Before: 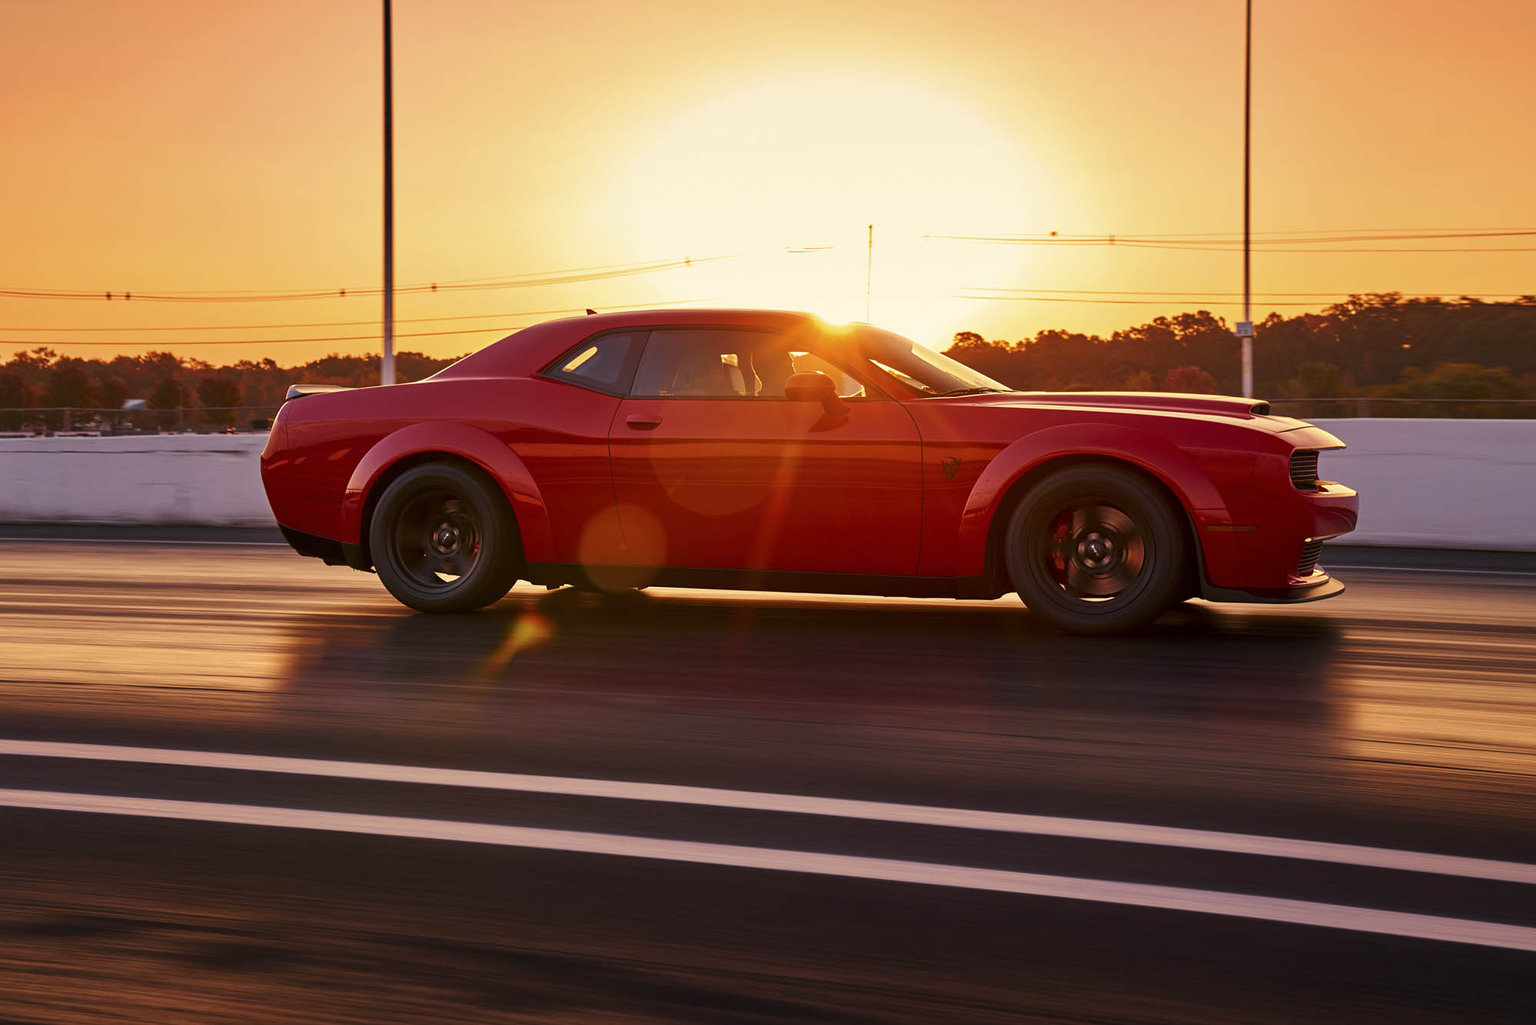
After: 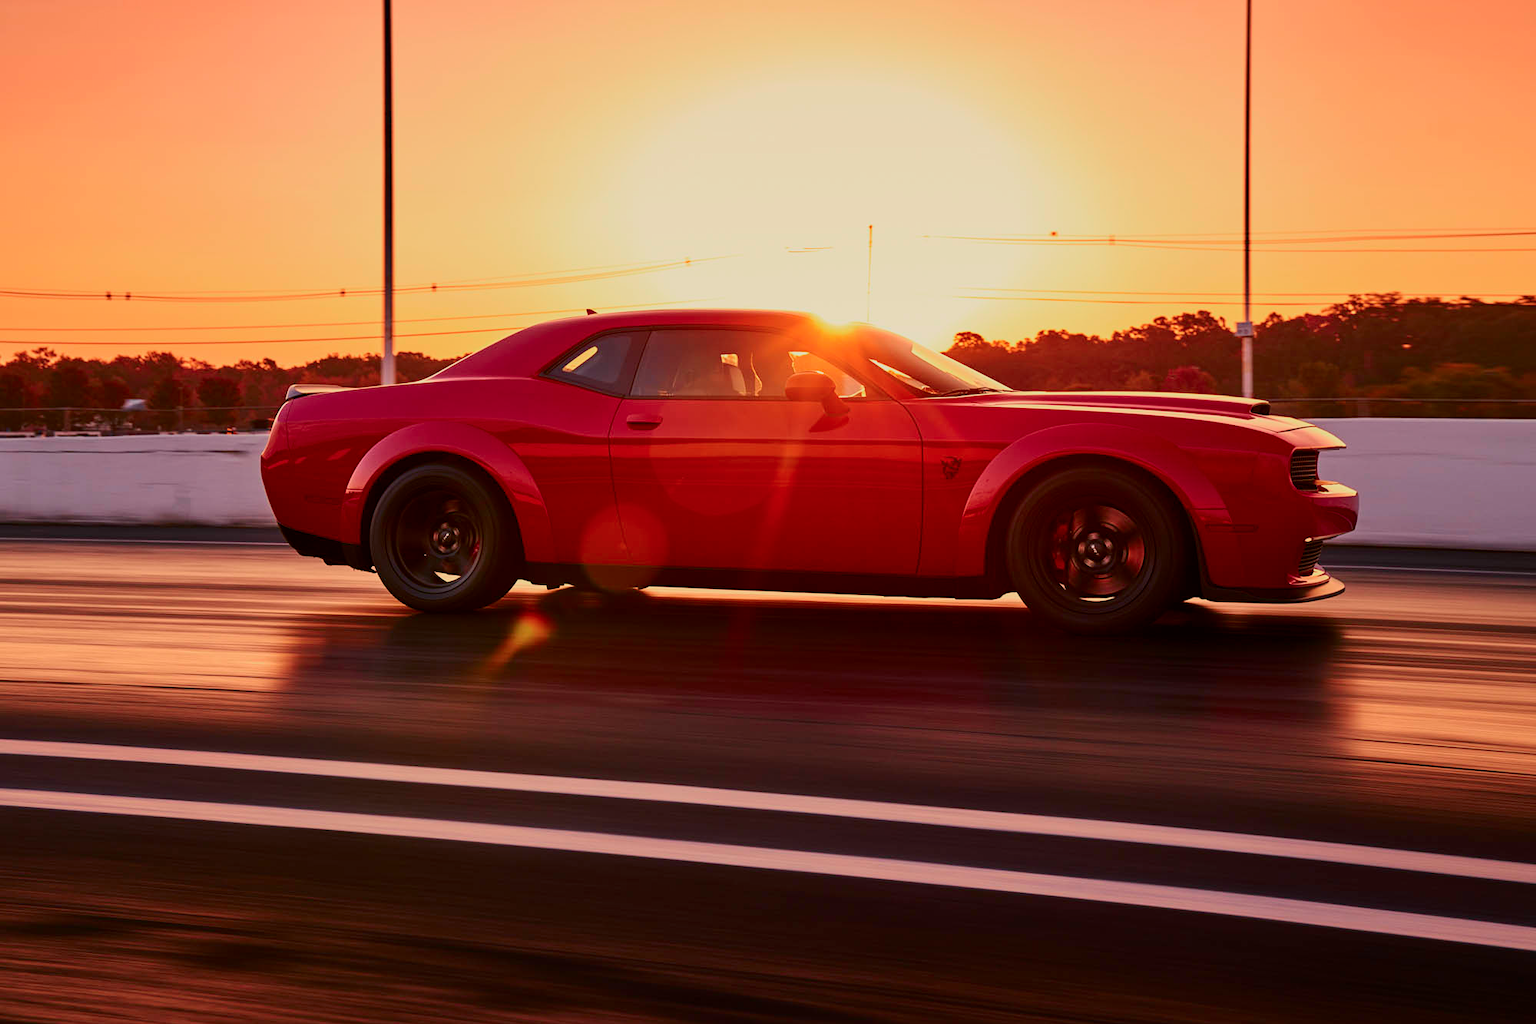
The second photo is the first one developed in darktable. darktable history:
tone curve: curves: ch0 [(0, 0) (0.091, 0.074) (0.184, 0.168) (0.491, 0.519) (0.748, 0.765) (1, 0.919)]; ch1 [(0, 0) (0.179, 0.173) (0.322, 0.32) (0.424, 0.424) (0.502, 0.504) (0.56, 0.578) (0.631, 0.667) (0.777, 0.806) (1, 1)]; ch2 [(0, 0) (0.434, 0.447) (0.483, 0.487) (0.547, 0.564) (0.676, 0.673) (1, 1)], color space Lab, independent channels, preserve colors none
exposure: black level correction 0.001, exposure 0.5 EV, compensate exposure bias true, compensate highlight preservation false
